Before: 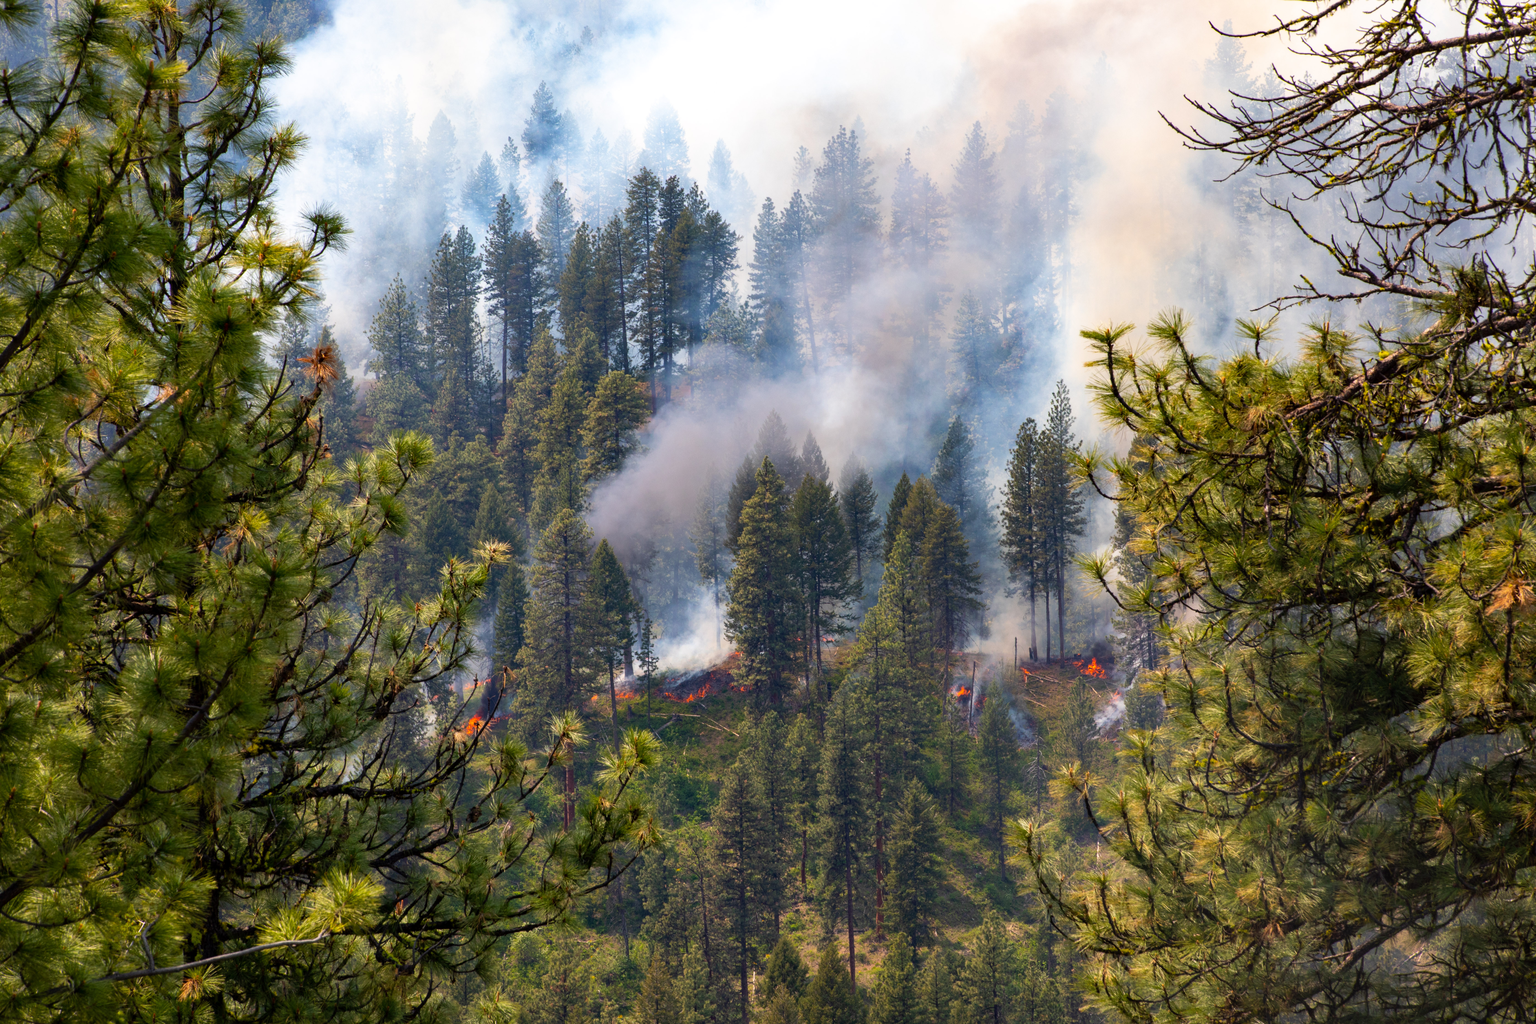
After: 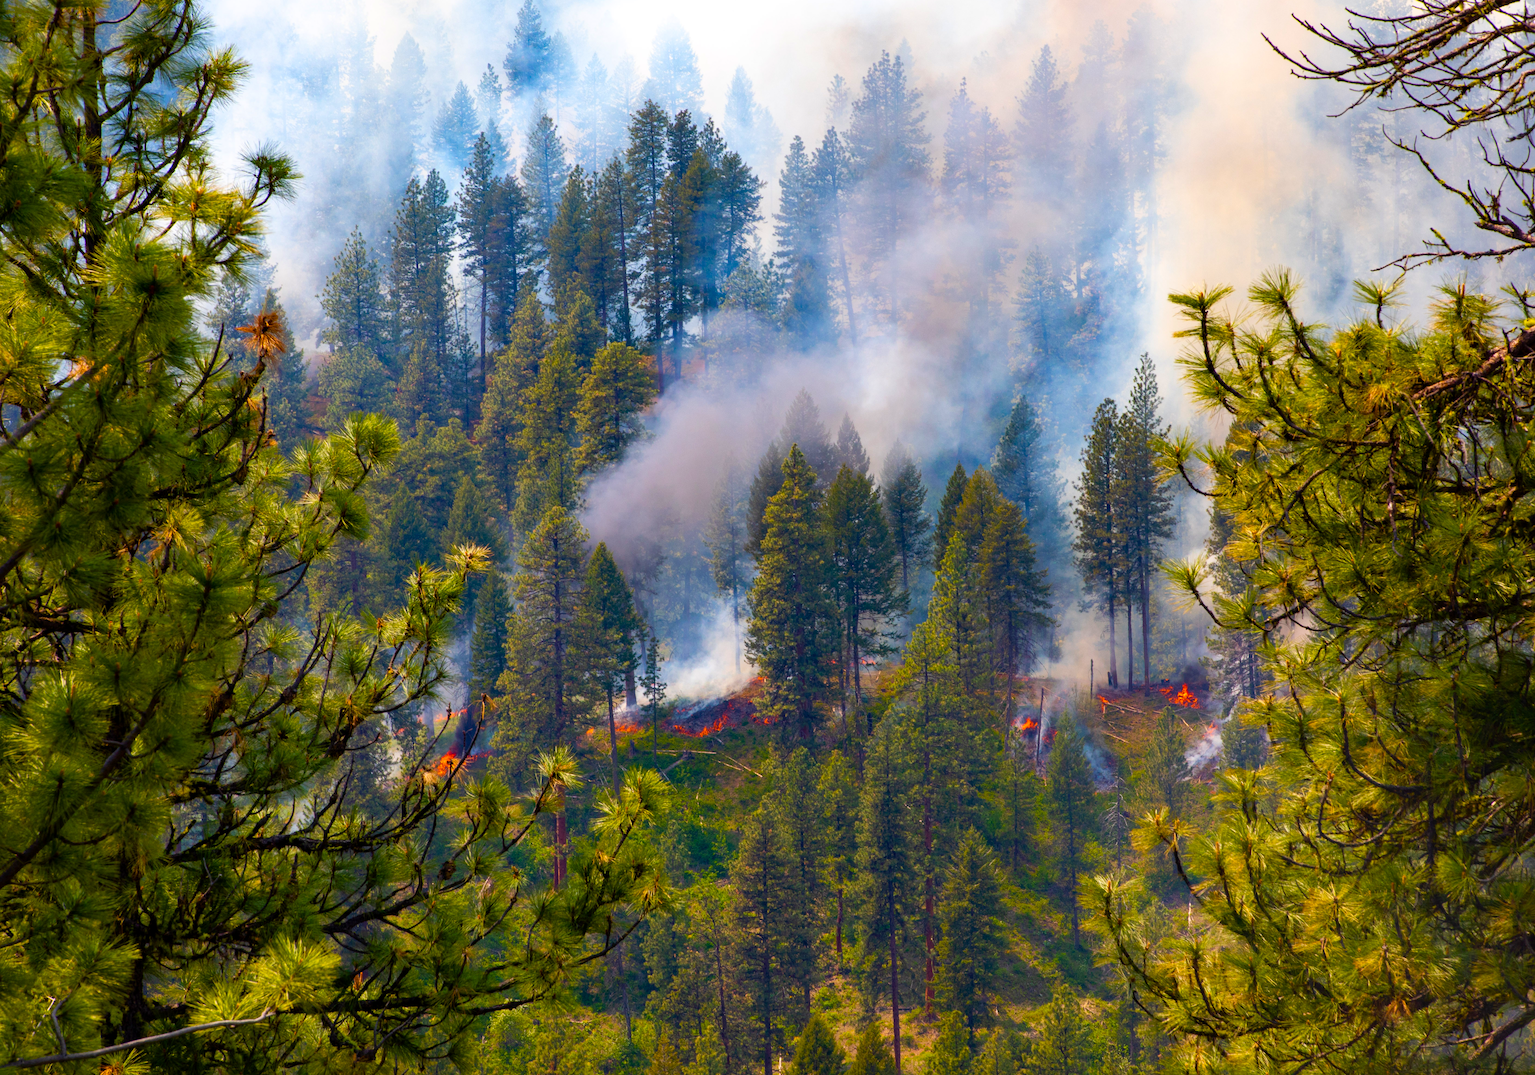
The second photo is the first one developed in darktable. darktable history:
crop: left 6.446%, top 8.188%, right 9.538%, bottom 3.548%
color balance rgb: perceptual saturation grading › global saturation 20%, perceptual saturation grading › highlights -25%, perceptual saturation grading › shadows 25%, global vibrance 50%
